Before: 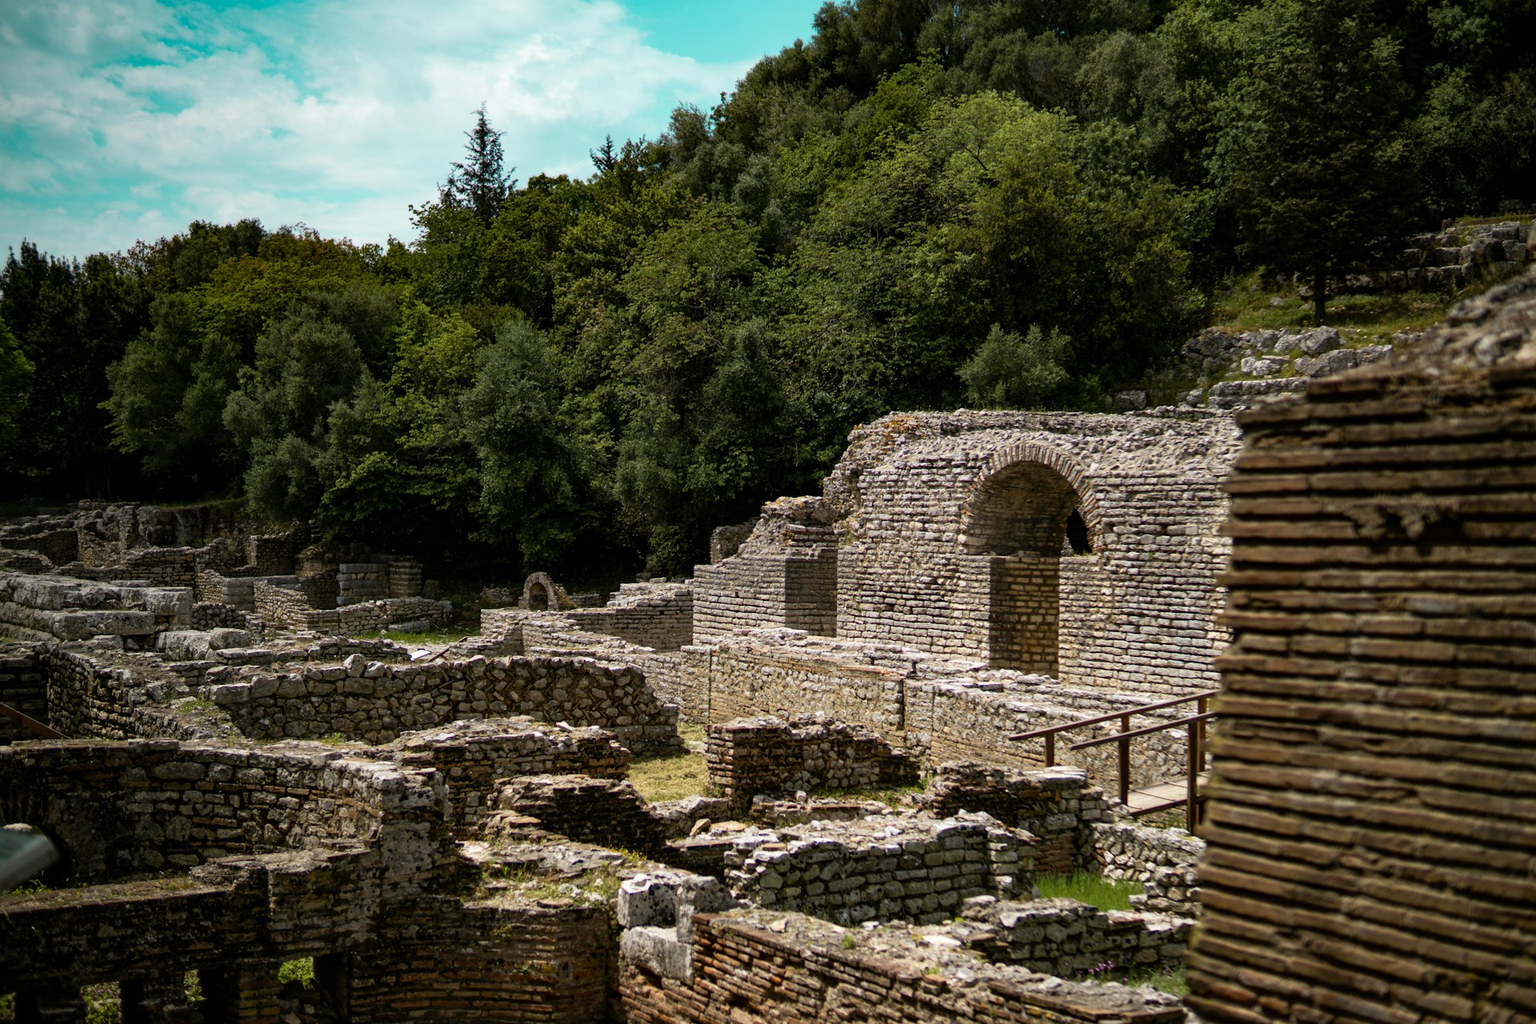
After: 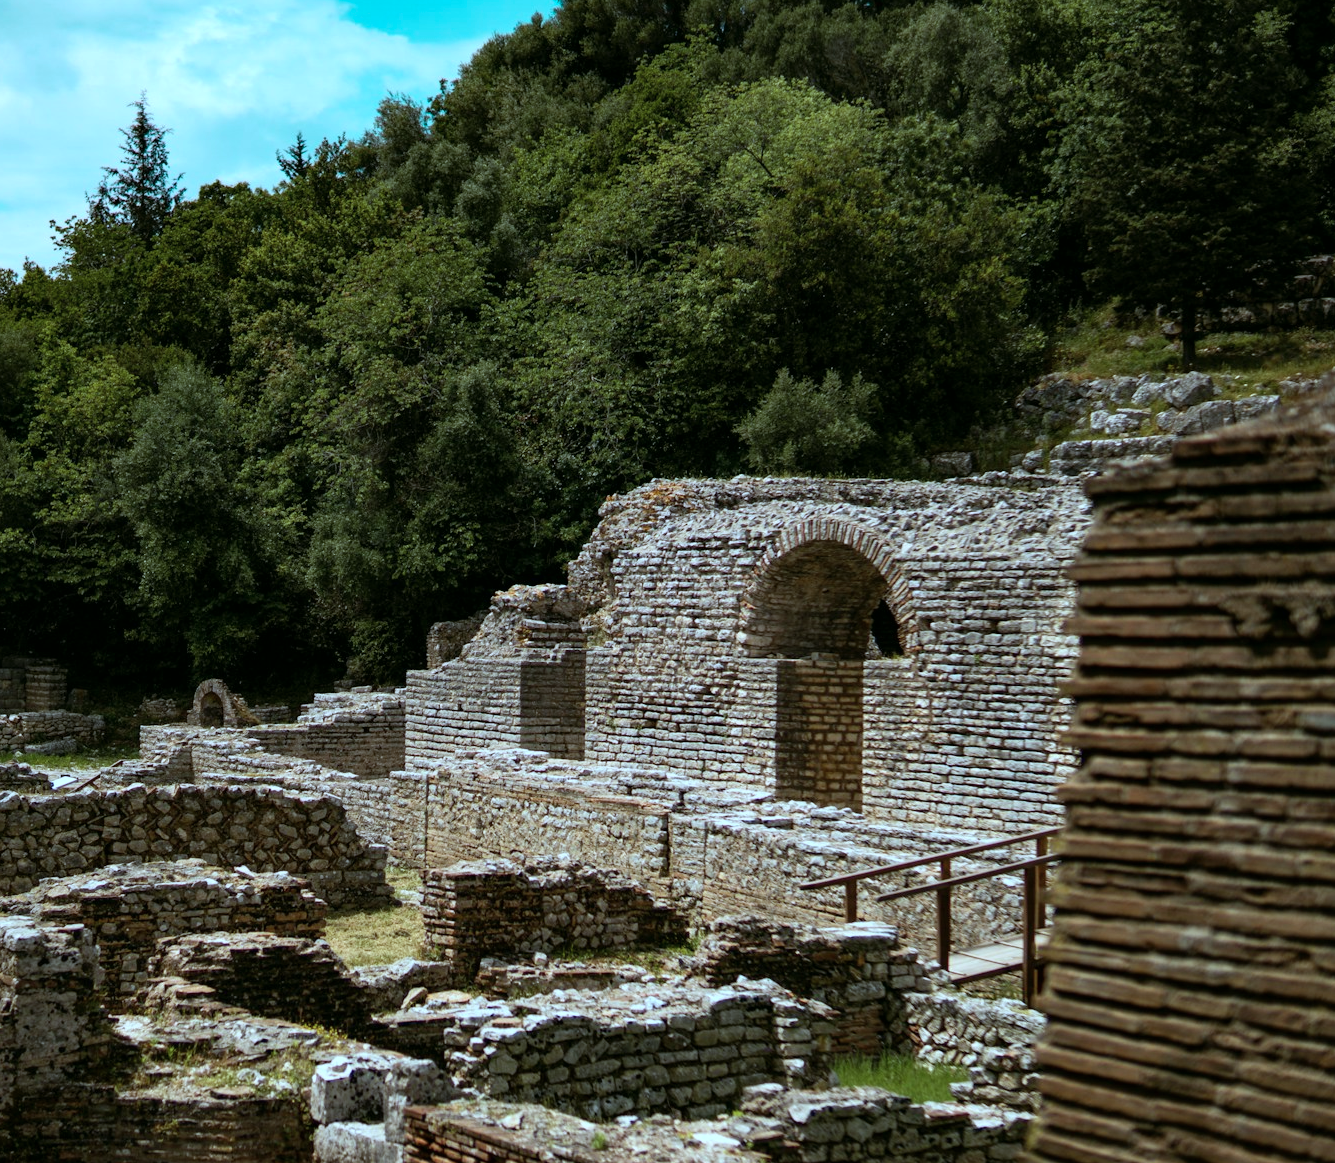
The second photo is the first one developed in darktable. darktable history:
color balance: mode lift, gamma, gain (sRGB), lift [1, 0.99, 1.01, 0.992], gamma [1, 1.037, 0.974, 0.963]
crop and rotate: left 24.034%, top 2.838%, right 6.406%, bottom 6.299%
color correction: highlights a* -10.69, highlights b* -19.19
